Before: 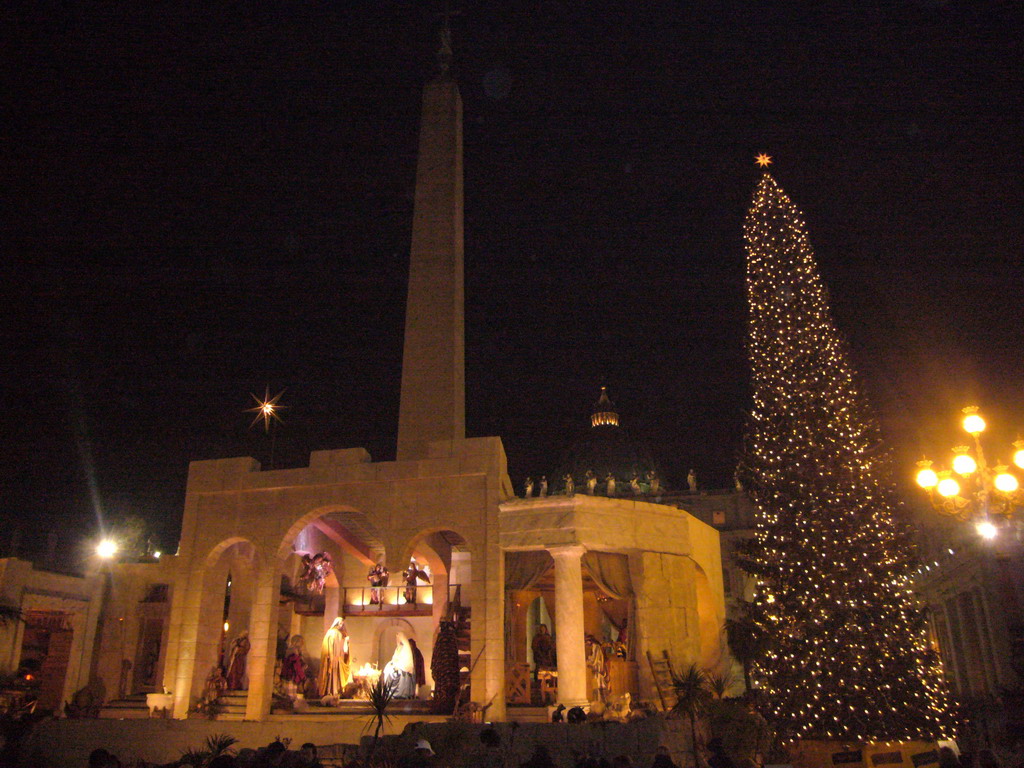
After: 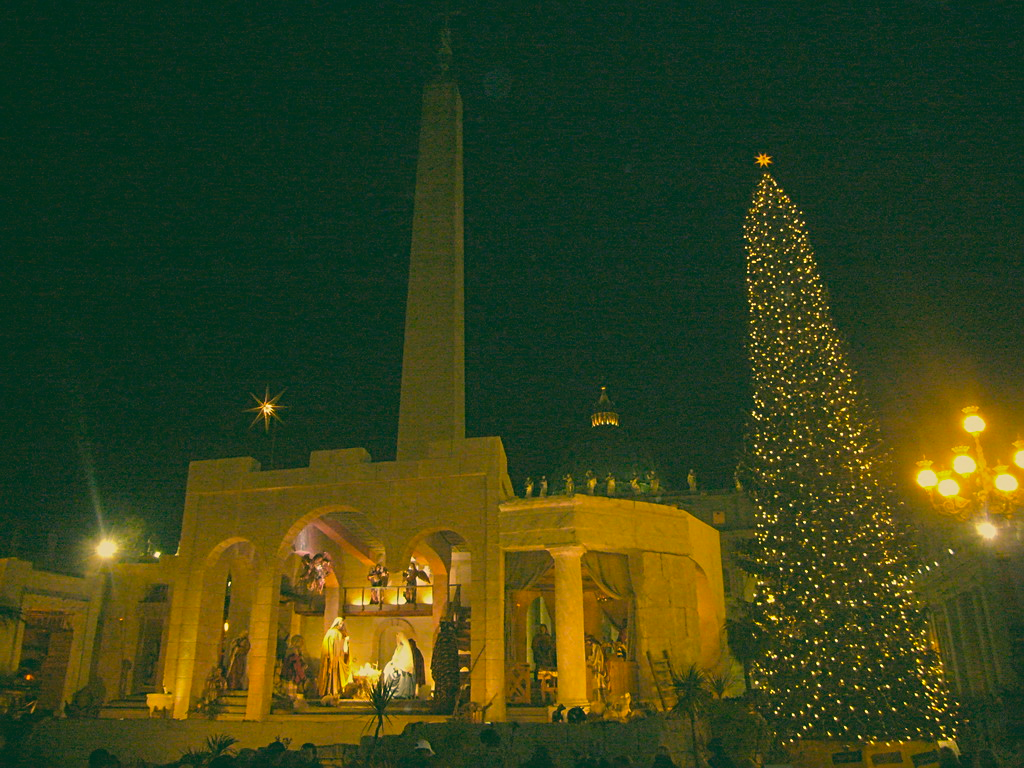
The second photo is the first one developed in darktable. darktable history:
color correction: highlights a* 5.7, highlights b* 32.83, shadows a* -26.07, shadows b* 3.78
contrast brightness saturation: contrast -0.275
sharpen: on, module defaults
